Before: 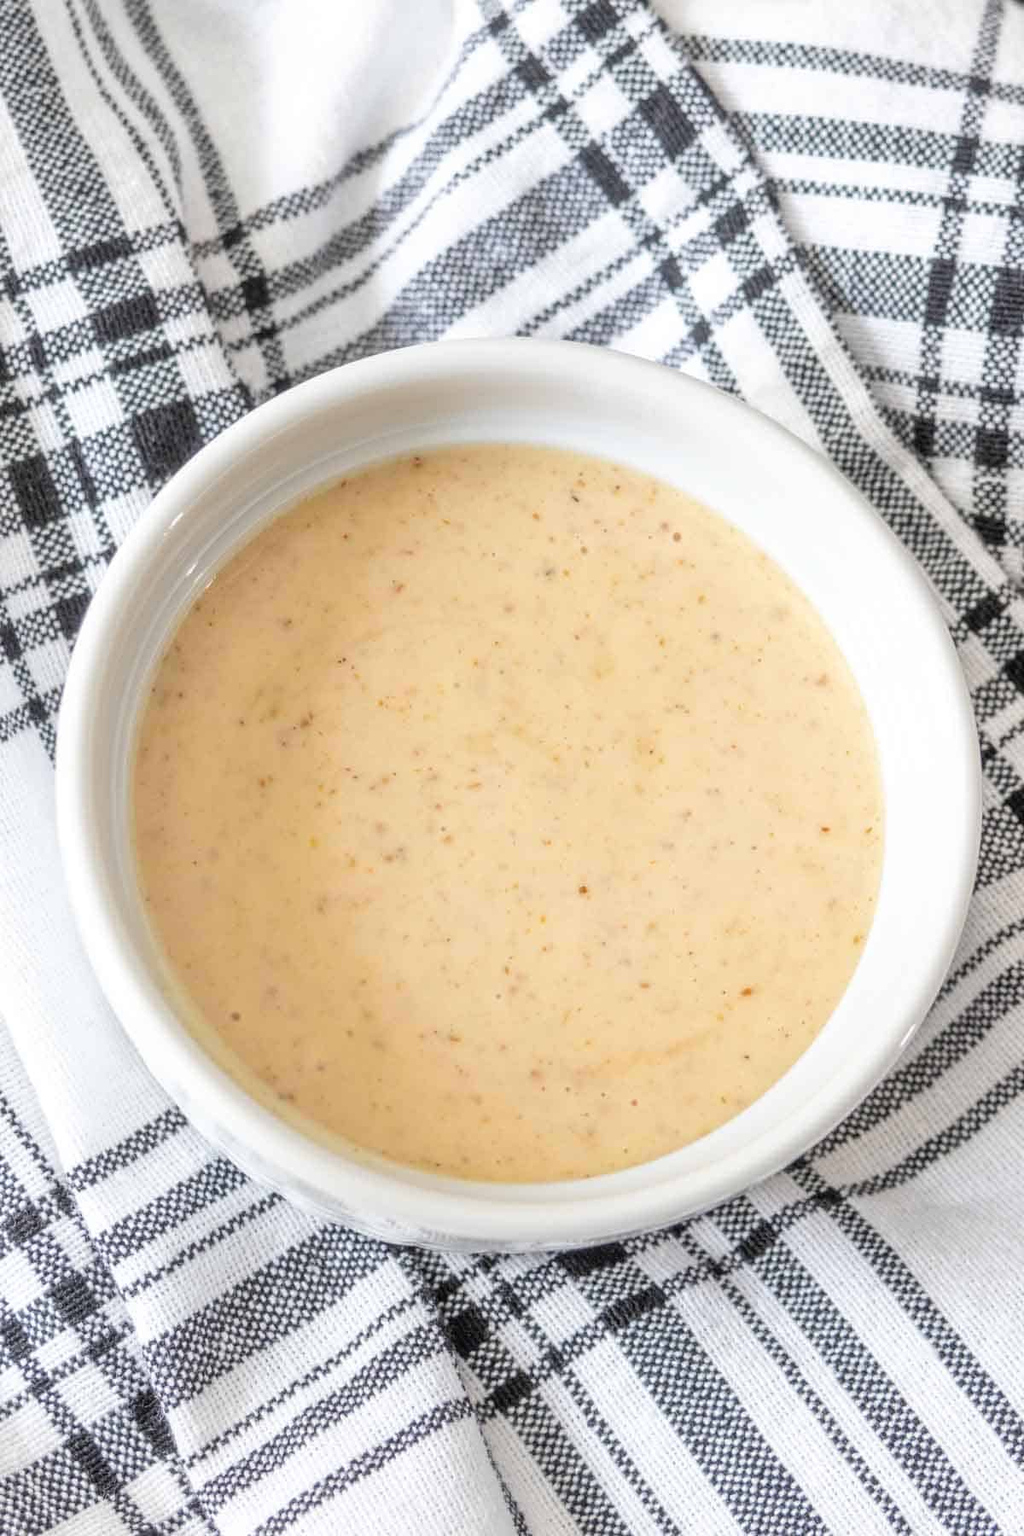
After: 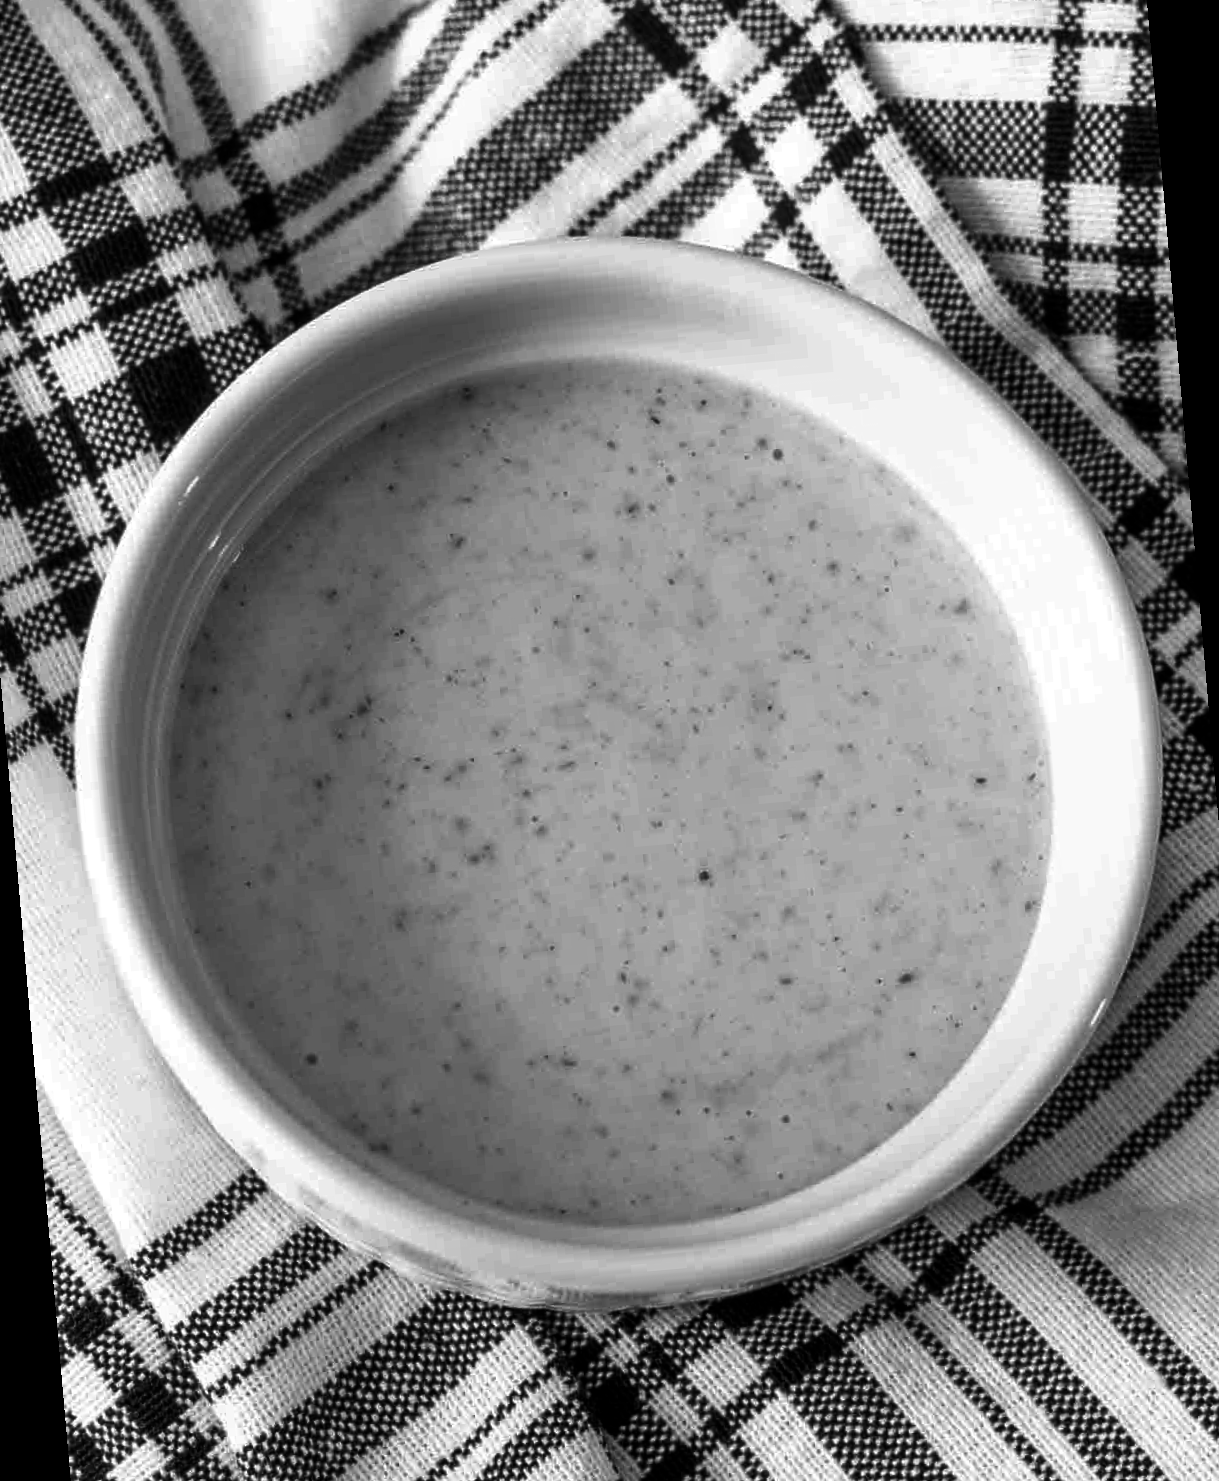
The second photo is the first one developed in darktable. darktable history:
contrast brightness saturation: contrast 0.02, brightness -1, saturation -1
rotate and perspective: rotation -5°, crop left 0.05, crop right 0.952, crop top 0.11, crop bottom 0.89
